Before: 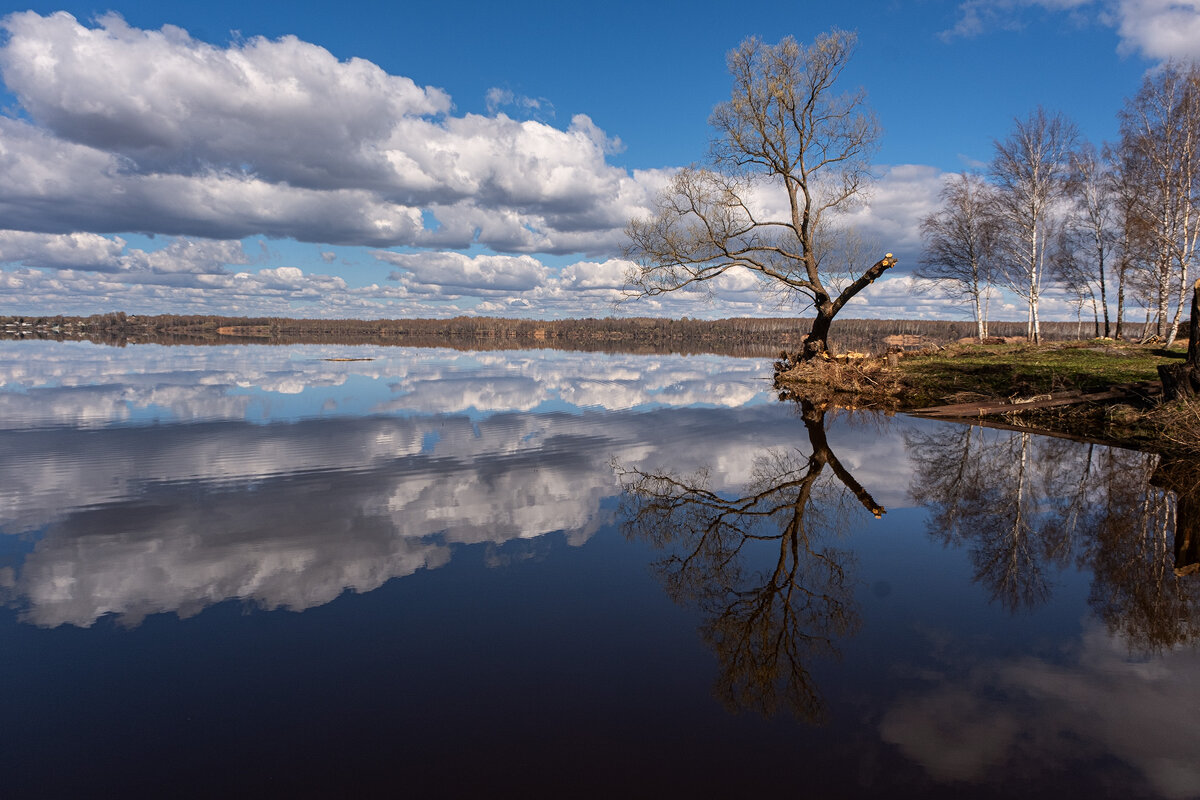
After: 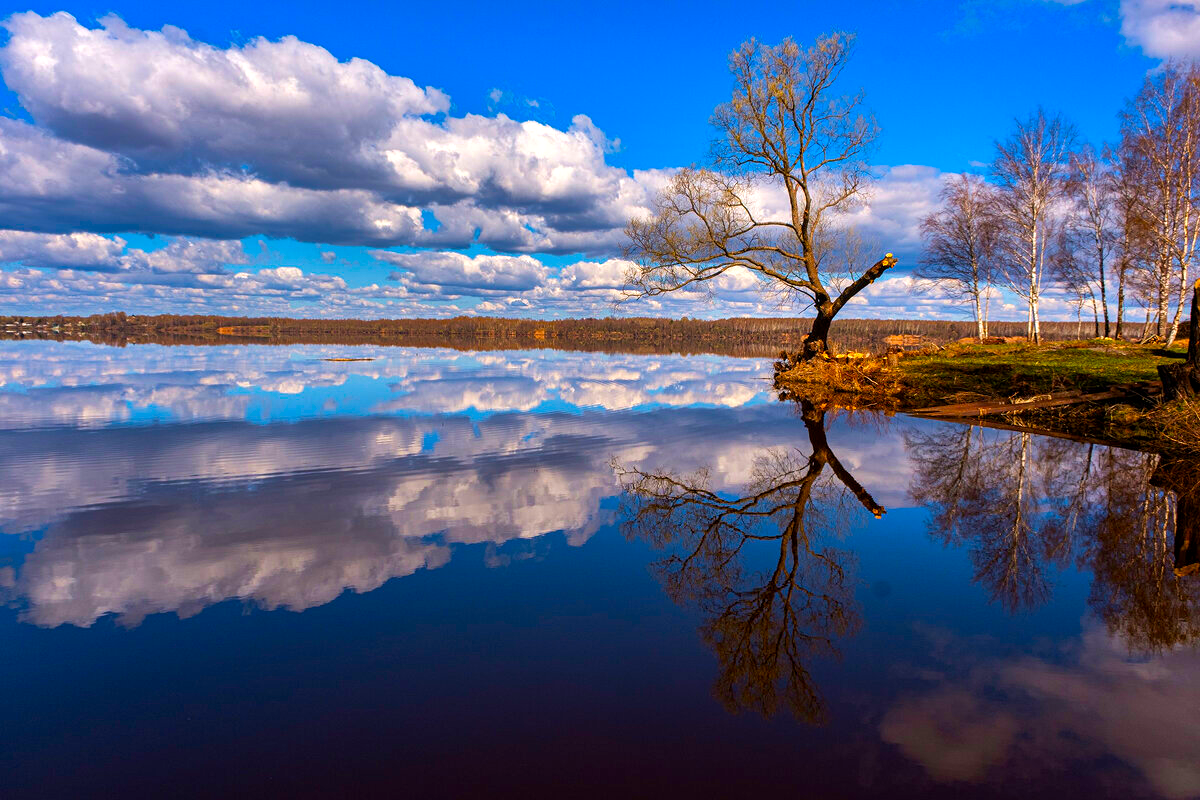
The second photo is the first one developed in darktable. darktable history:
velvia: on, module defaults
exposure: black level correction 0.002, compensate exposure bias true, compensate highlight preservation false
color balance rgb: power › chroma 0.26%, power › hue 61.83°, linear chroma grading › shadows 9.837%, linear chroma grading › highlights 9.699%, linear chroma grading › global chroma 15.502%, linear chroma grading › mid-tones 14.891%, perceptual saturation grading › global saturation 14.614%
shadows and highlights: shadows 20.78, highlights -82.01, soften with gaussian
contrast brightness saturation: brightness -0.03, saturation 0.359
contrast equalizer: y [[0.5 ×6], [0.5 ×6], [0.5, 0.5, 0.501, 0.545, 0.707, 0.863], [0 ×6], [0 ×6]]
